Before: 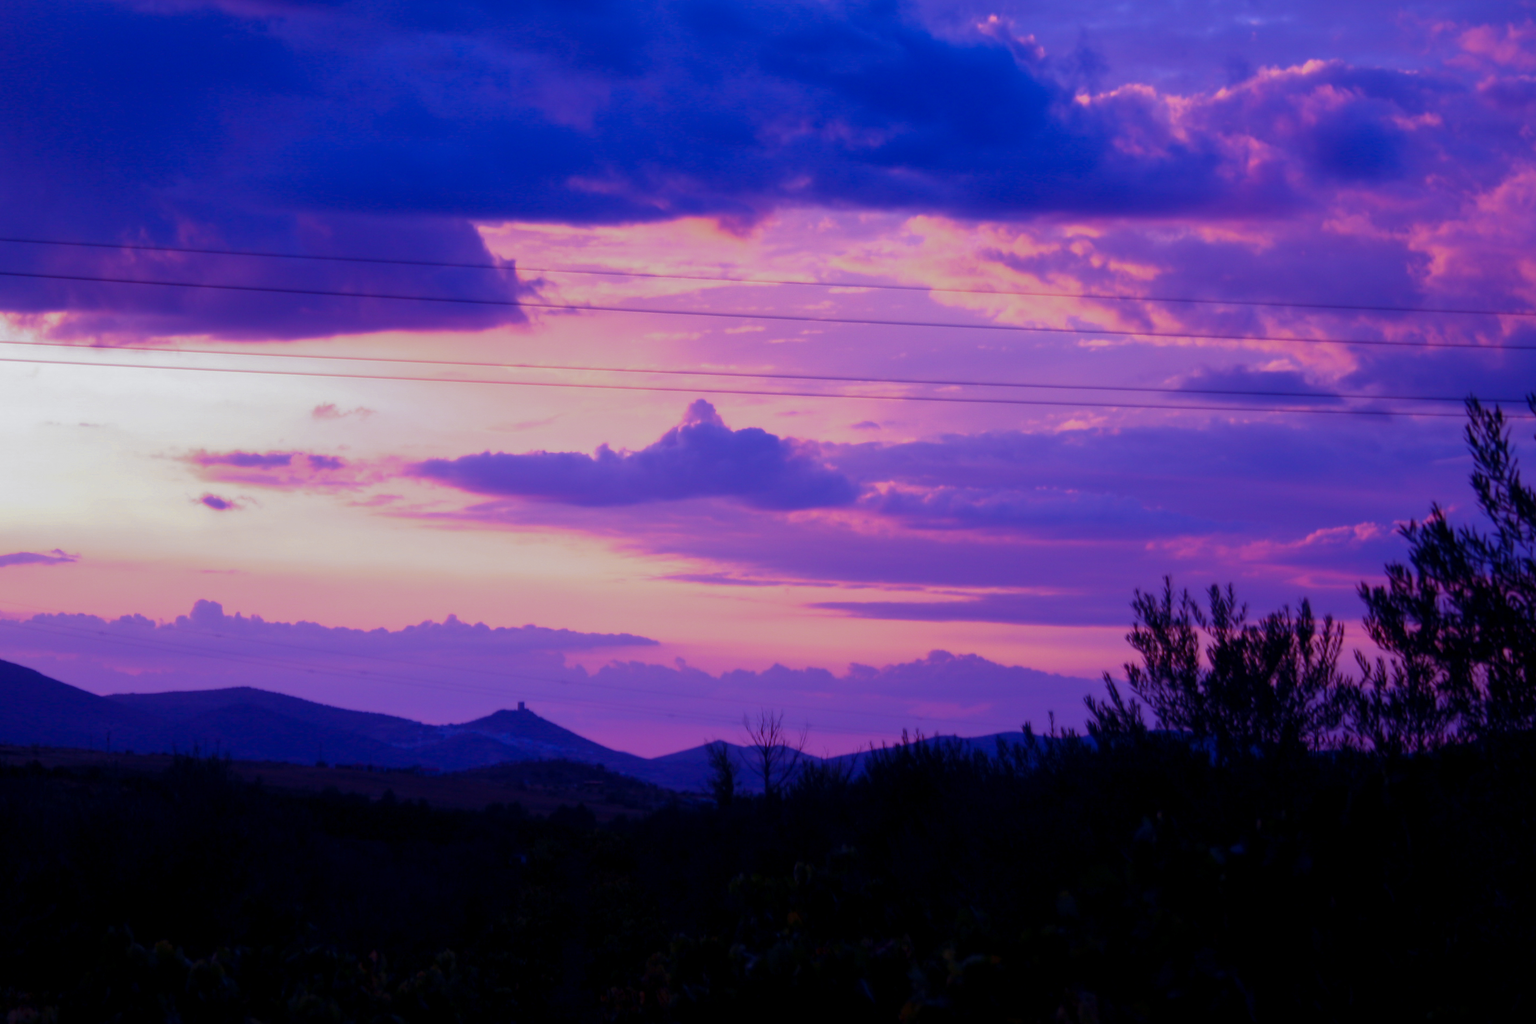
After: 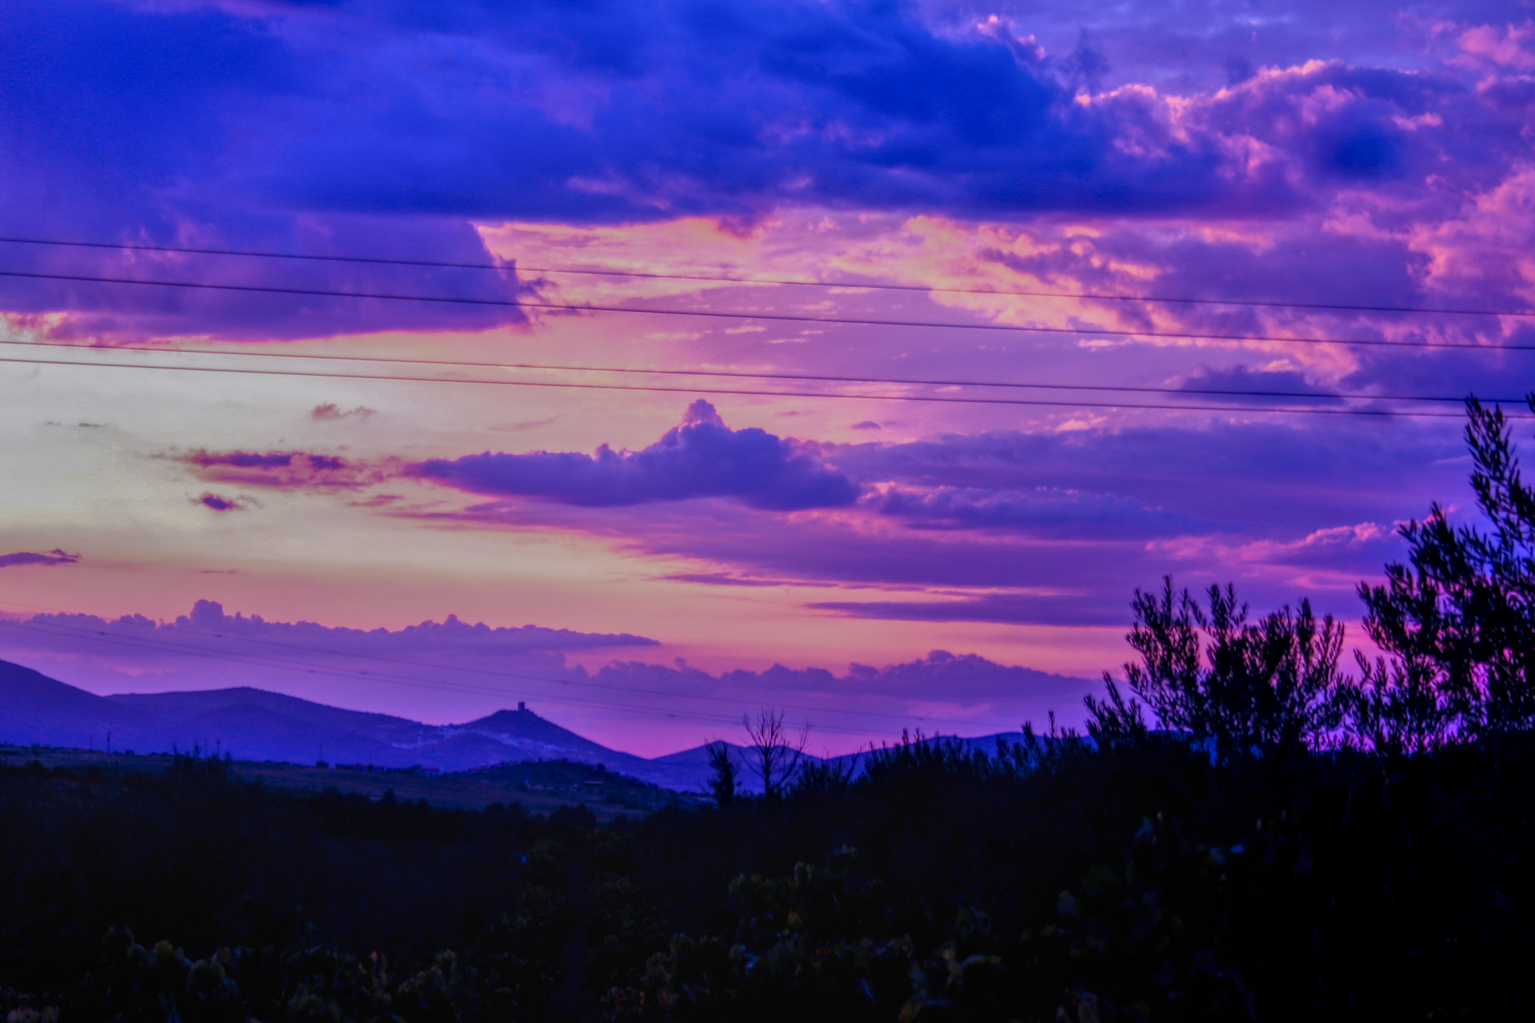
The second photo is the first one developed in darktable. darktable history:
shadows and highlights: soften with gaussian
local contrast: highlights 20%, shadows 24%, detail 199%, midtone range 0.2
